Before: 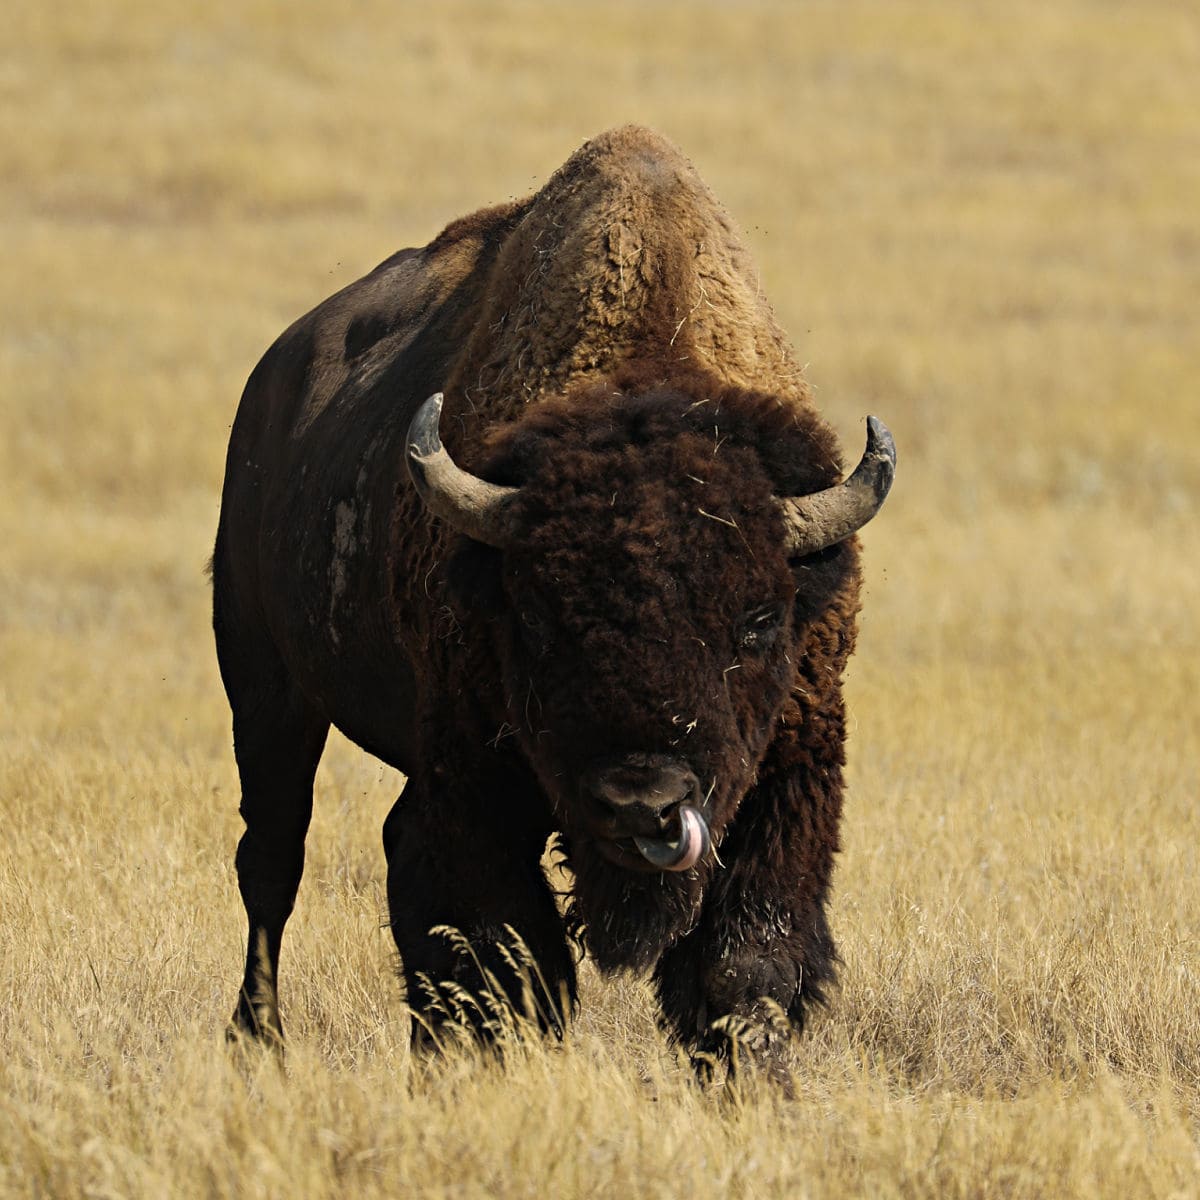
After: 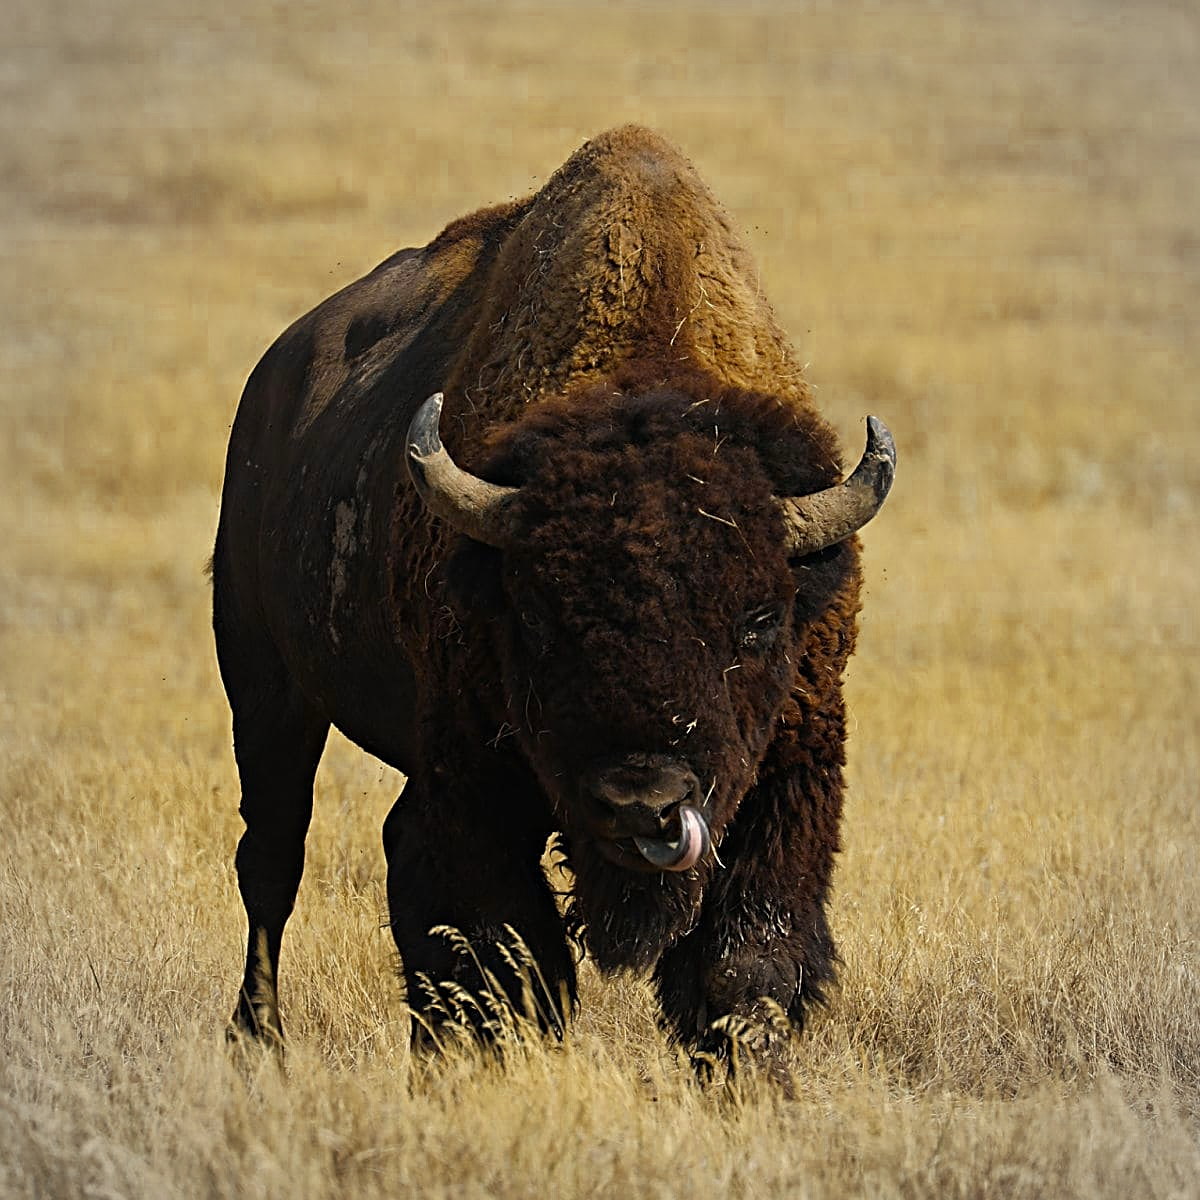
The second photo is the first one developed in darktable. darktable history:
sharpen: on, module defaults
vignetting: brightness -0.167
color zones: curves: ch0 [(0.11, 0.396) (0.195, 0.36) (0.25, 0.5) (0.303, 0.412) (0.357, 0.544) (0.75, 0.5) (0.967, 0.328)]; ch1 [(0, 0.468) (0.112, 0.512) (0.202, 0.6) (0.25, 0.5) (0.307, 0.352) (0.357, 0.544) (0.75, 0.5) (0.963, 0.524)]
